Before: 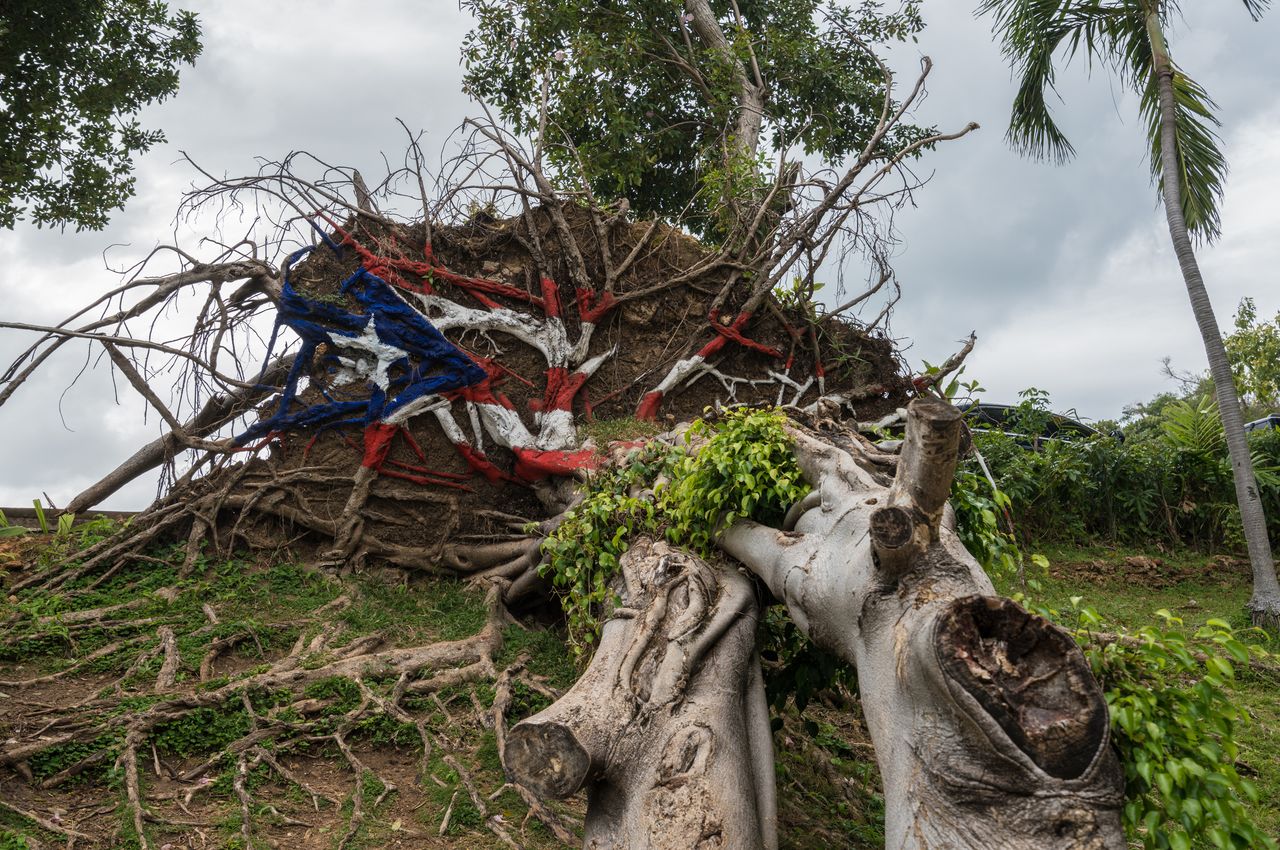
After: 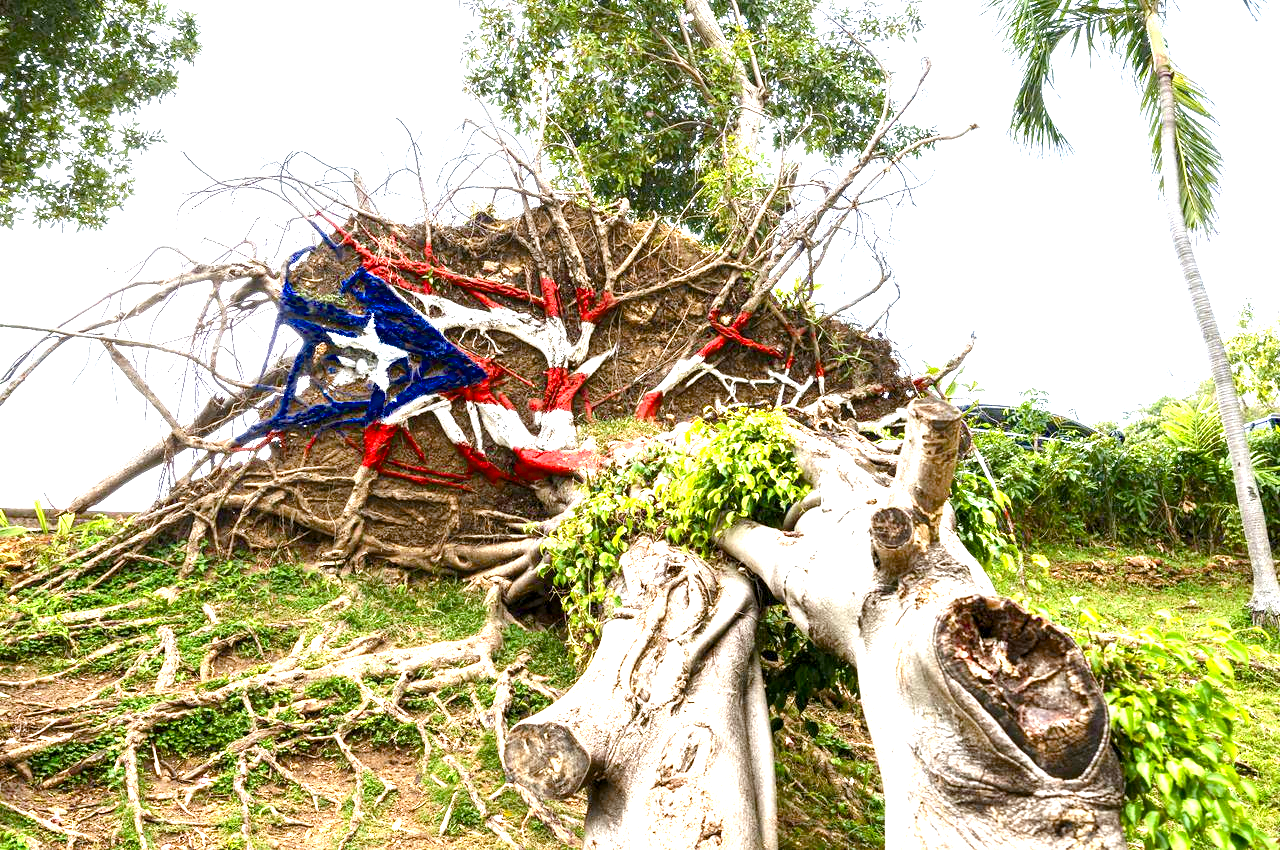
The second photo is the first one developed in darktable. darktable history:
color balance rgb: power › chroma 0.256%, power › hue 60.56°, perceptual saturation grading › global saturation 20.384%, perceptual saturation grading › highlights -19.726%, perceptual saturation grading › shadows 29.808%, global vibrance 6.896%, saturation formula JzAzBz (2021)
exposure: black level correction 0.001, exposure 2.6 EV, compensate highlight preservation false
